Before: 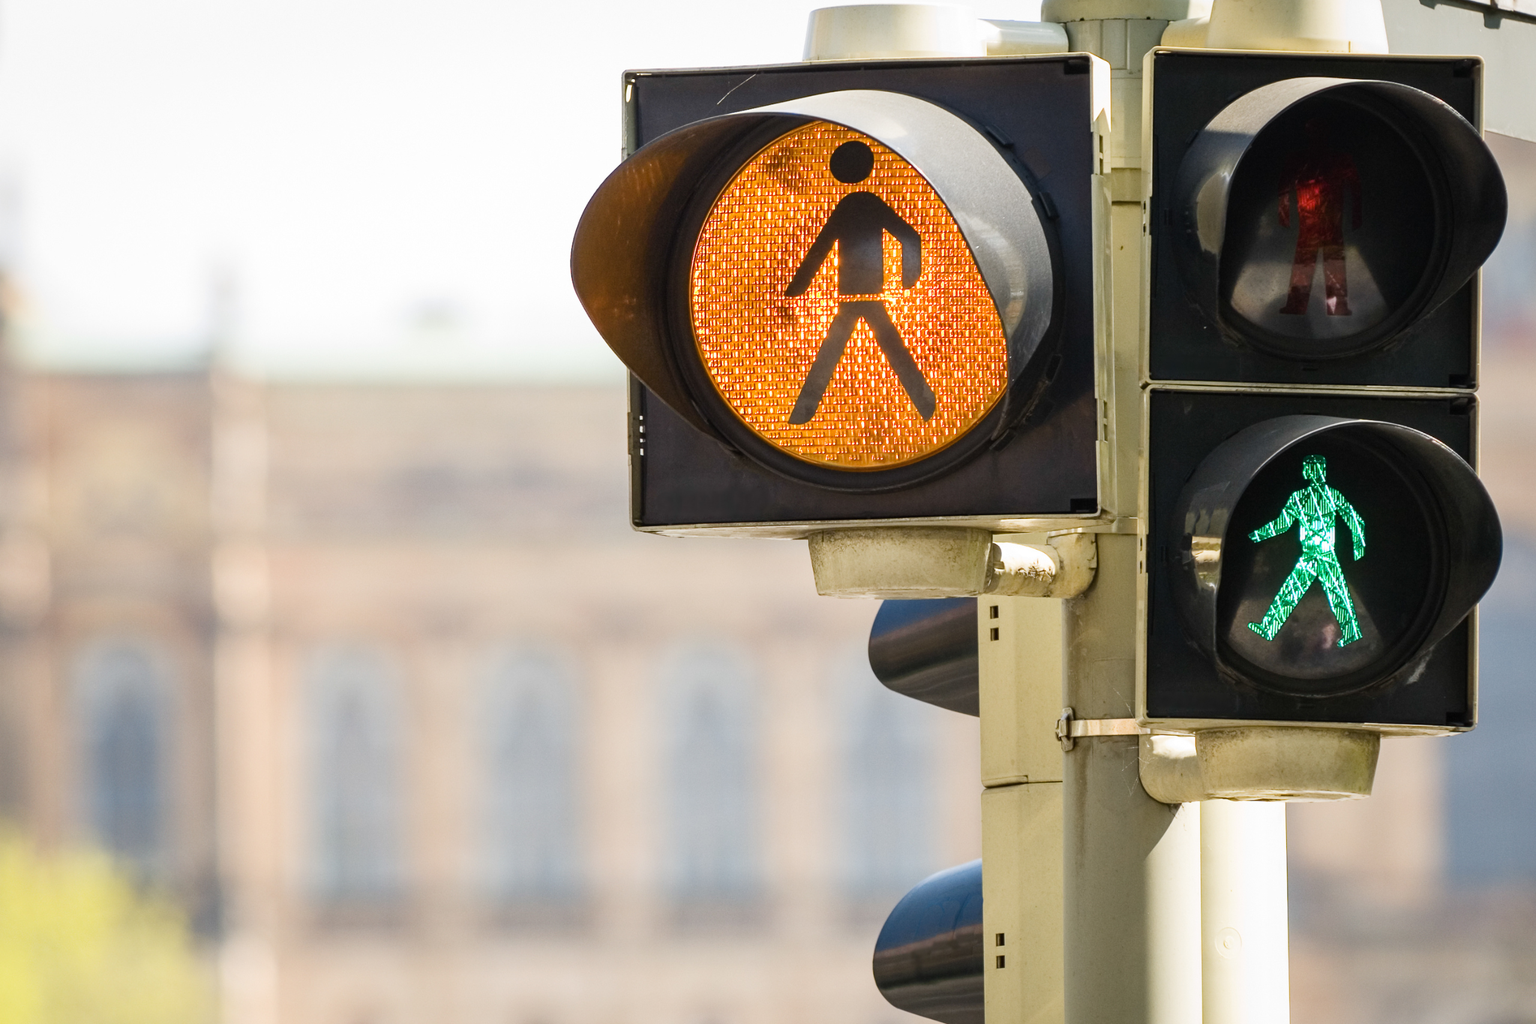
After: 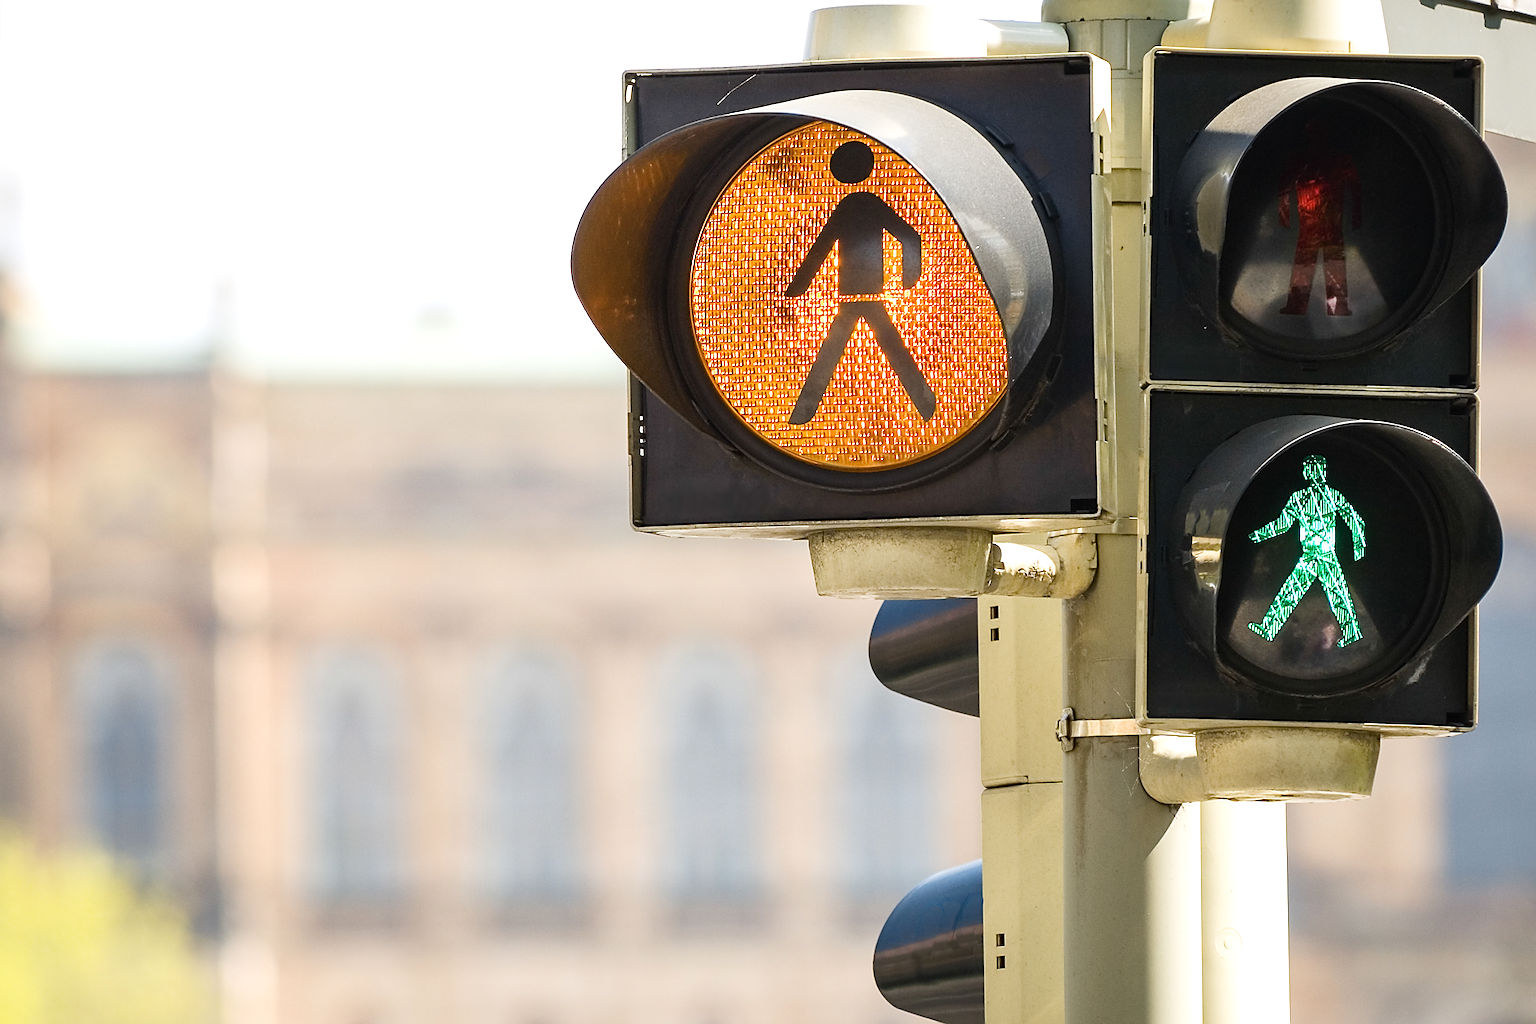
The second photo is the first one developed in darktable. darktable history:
exposure: exposure 0.188 EV, compensate exposure bias true, compensate highlight preservation false
sharpen: radius 1.421, amount 1.233, threshold 0.813
